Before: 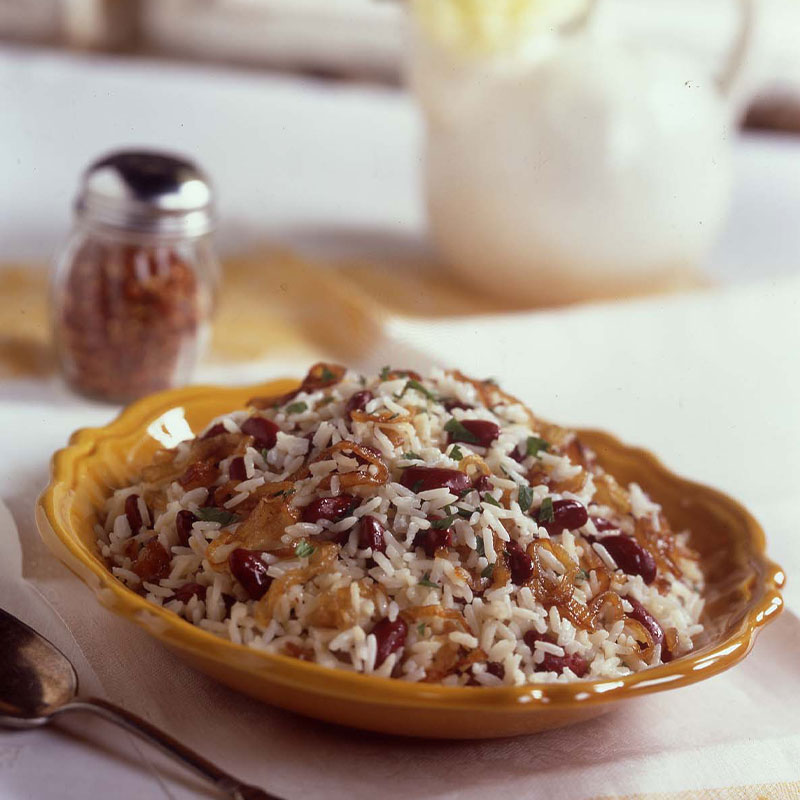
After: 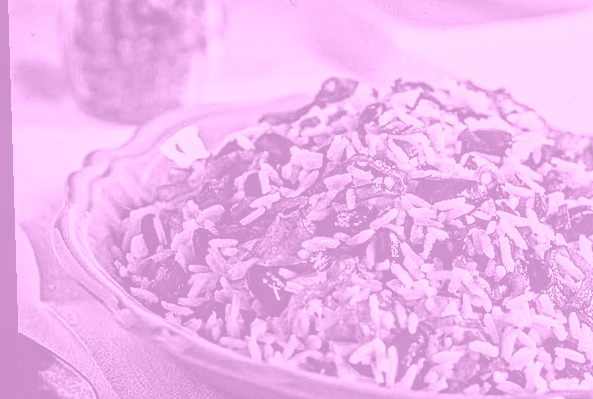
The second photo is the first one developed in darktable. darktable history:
local contrast: on, module defaults
crop: top 36.498%, right 27.964%, bottom 14.995%
colorize: hue 331.2°, saturation 69%, source mix 30.28%, lightness 69.02%, version 1
contrast equalizer: octaves 7, y [[0.406, 0.494, 0.589, 0.753, 0.877, 0.999], [0.5 ×6], [0.5 ×6], [0 ×6], [0 ×6]]
color zones: curves: ch1 [(0, 0.679) (0.143, 0.647) (0.286, 0.261) (0.378, -0.011) (0.571, 0.396) (0.714, 0.399) (0.857, 0.406) (1, 0.679)]
rotate and perspective: rotation -1.77°, lens shift (horizontal) 0.004, automatic cropping off
sigmoid: contrast 1.7, skew -0.1, preserve hue 0%, red attenuation 0.1, red rotation 0.035, green attenuation 0.1, green rotation -0.017, blue attenuation 0.15, blue rotation -0.052, base primaries Rec2020
